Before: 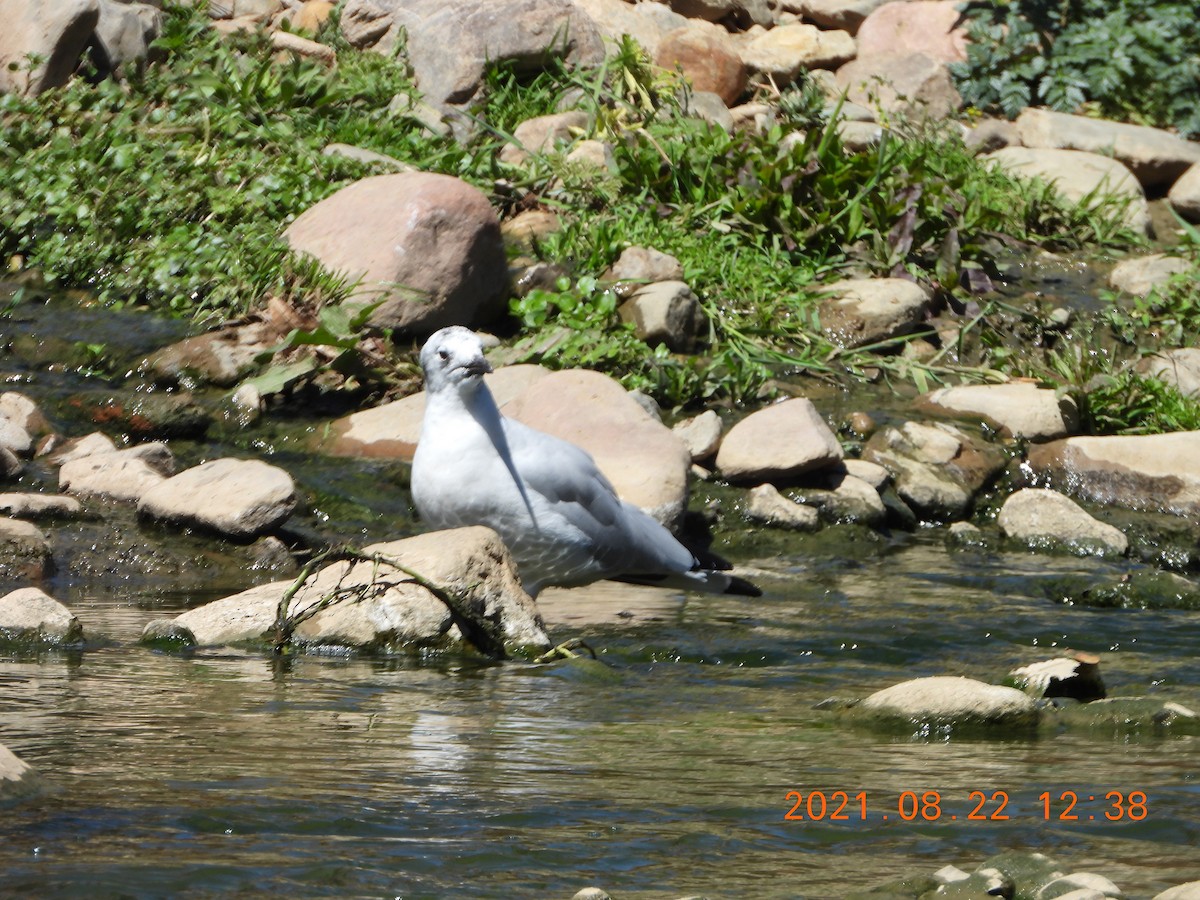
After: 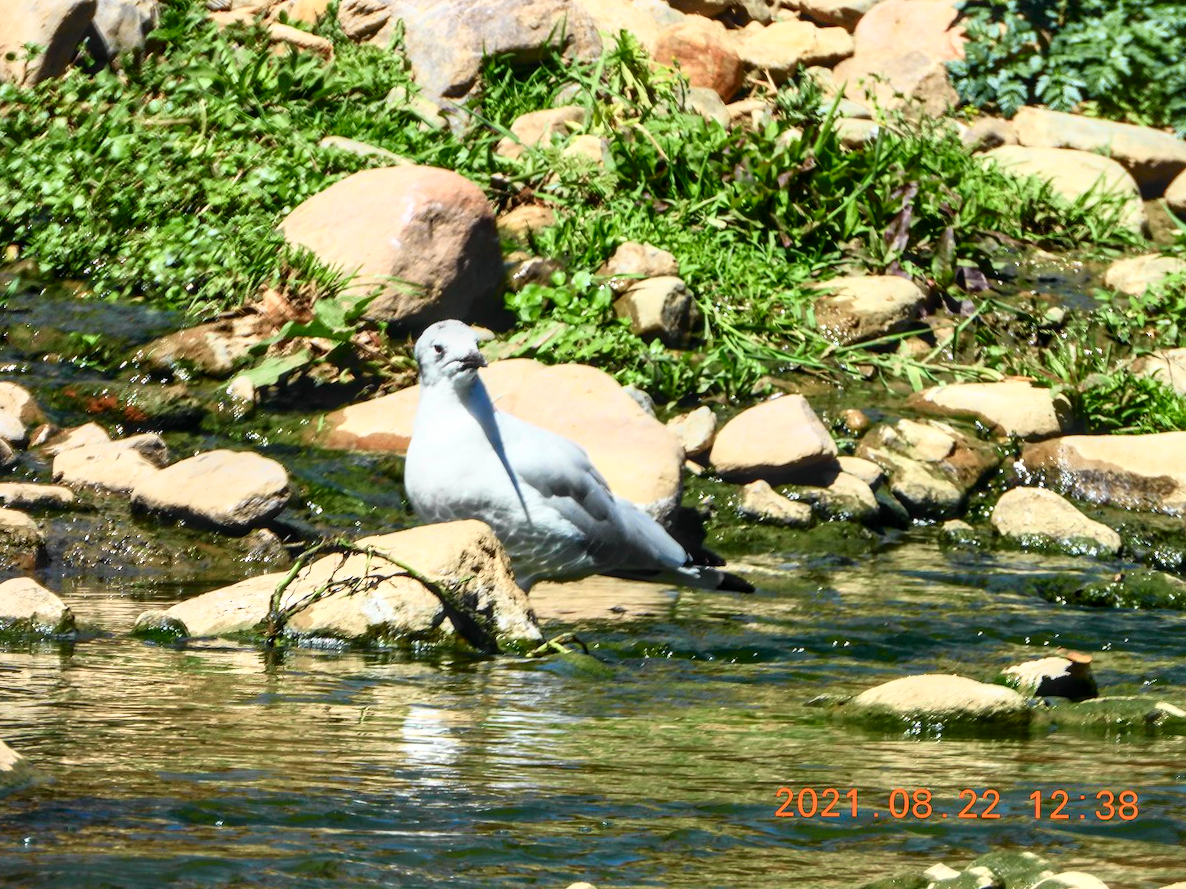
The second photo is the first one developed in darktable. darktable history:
crop and rotate: angle -0.5°
exposure: black level correction -0.001, exposure 0.08 EV, compensate highlight preservation false
tone curve: curves: ch0 [(0, 0.003) (0.044, 0.032) (0.12, 0.089) (0.19, 0.164) (0.269, 0.269) (0.473, 0.533) (0.595, 0.695) (0.718, 0.823) (0.855, 0.931) (1, 0.982)]; ch1 [(0, 0) (0.243, 0.245) (0.427, 0.387) (0.493, 0.481) (0.501, 0.5) (0.521, 0.528) (0.554, 0.586) (0.607, 0.655) (0.671, 0.735) (0.796, 0.85) (1, 1)]; ch2 [(0, 0) (0.249, 0.216) (0.357, 0.317) (0.448, 0.432) (0.478, 0.492) (0.498, 0.499) (0.517, 0.519) (0.537, 0.57) (0.569, 0.623) (0.61, 0.663) (0.706, 0.75) (0.808, 0.809) (0.991, 0.968)], color space Lab, independent channels, preserve colors none
local contrast: detail 130%
shadows and highlights: shadows 0, highlights 40
